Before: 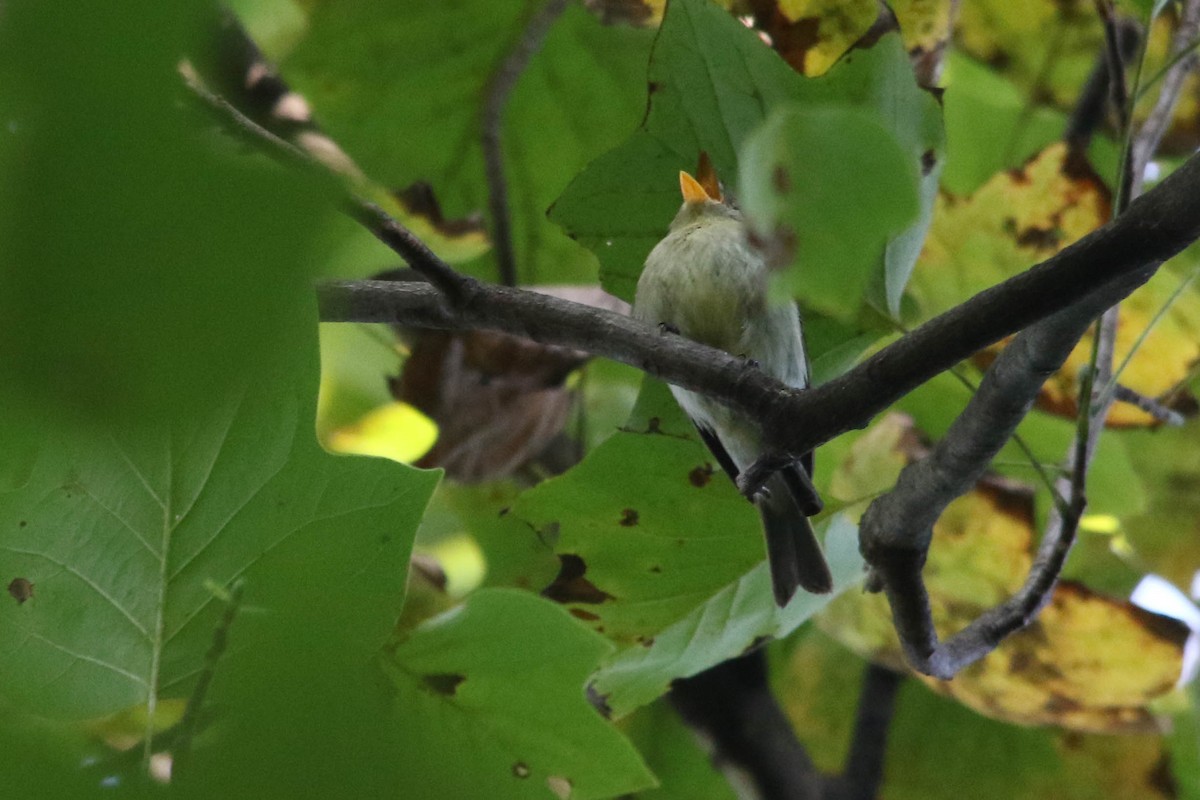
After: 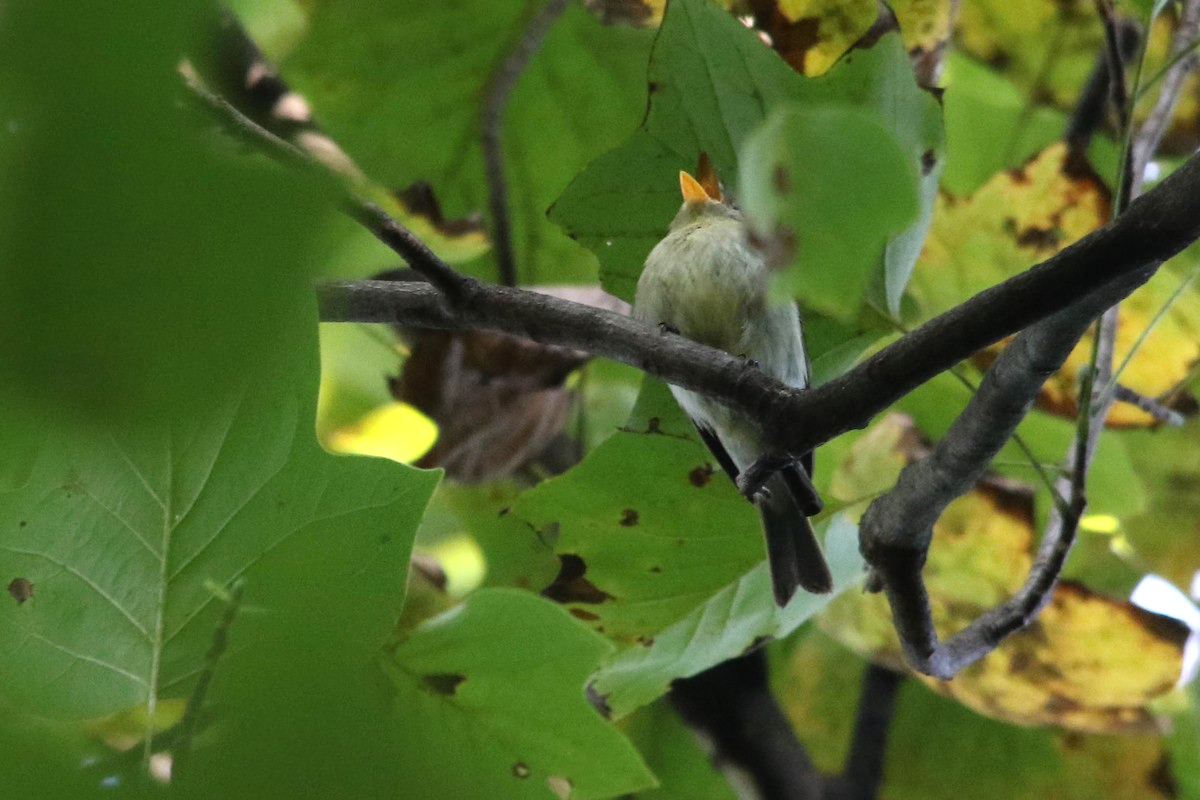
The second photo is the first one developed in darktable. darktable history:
tone equalizer: -8 EV -0.419 EV, -7 EV -0.361 EV, -6 EV -0.301 EV, -5 EV -0.217 EV, -3 EV 0.241 EV, -2 EV 0.329 EV, -1 EV 0.398 EV, +0 EV 0.399 EV
